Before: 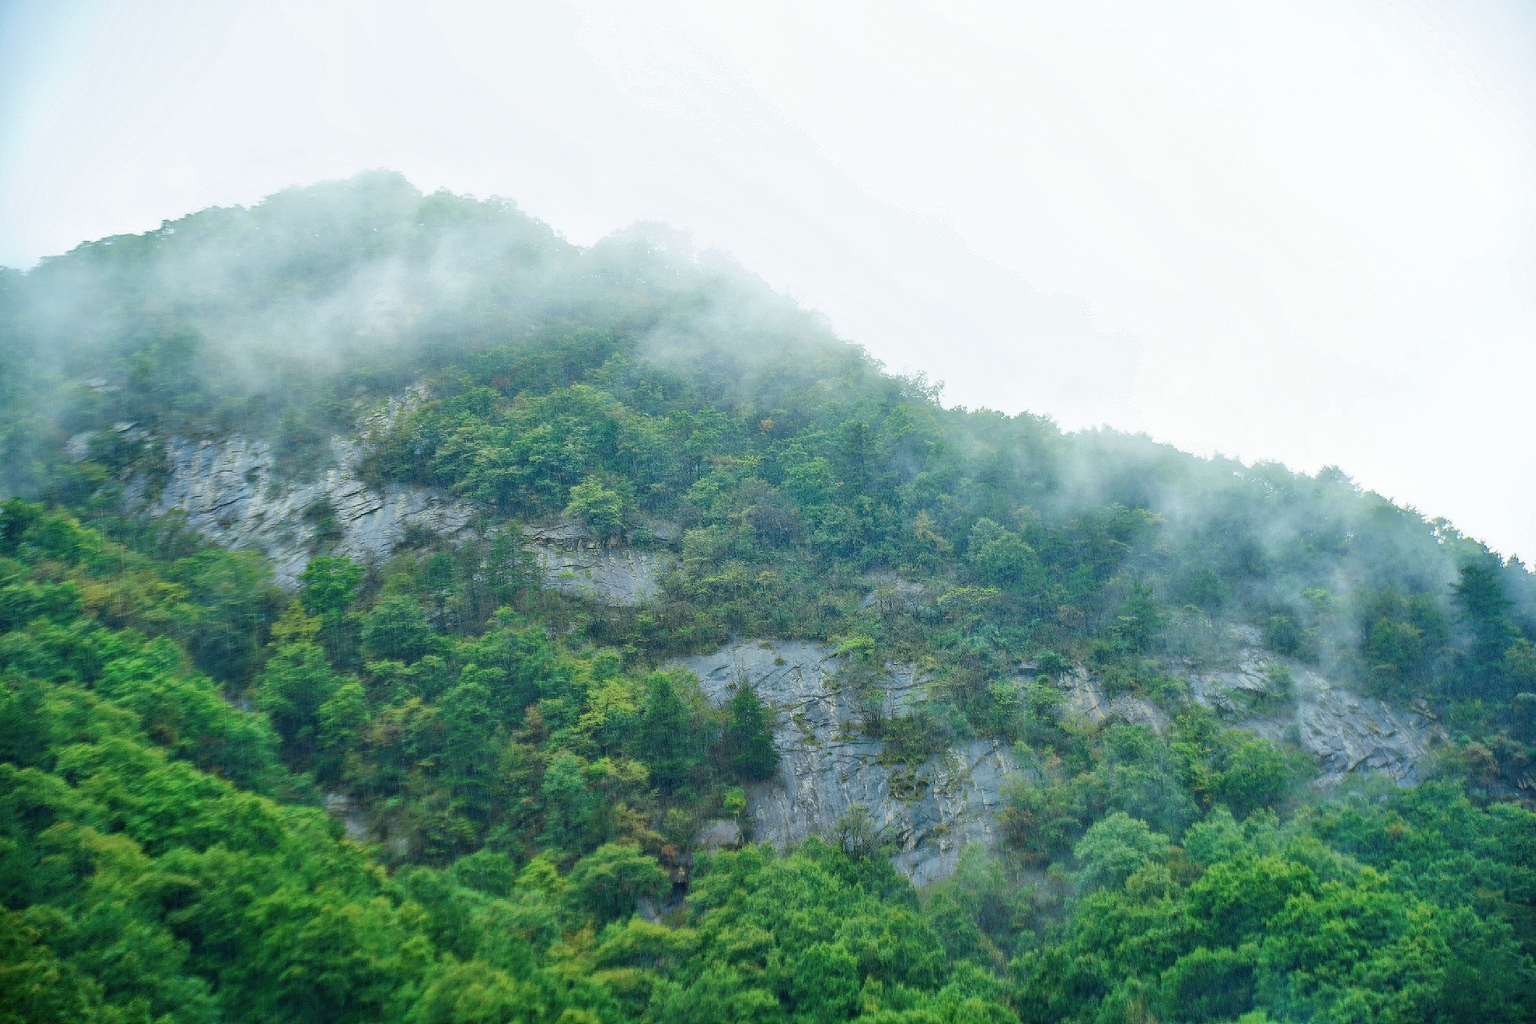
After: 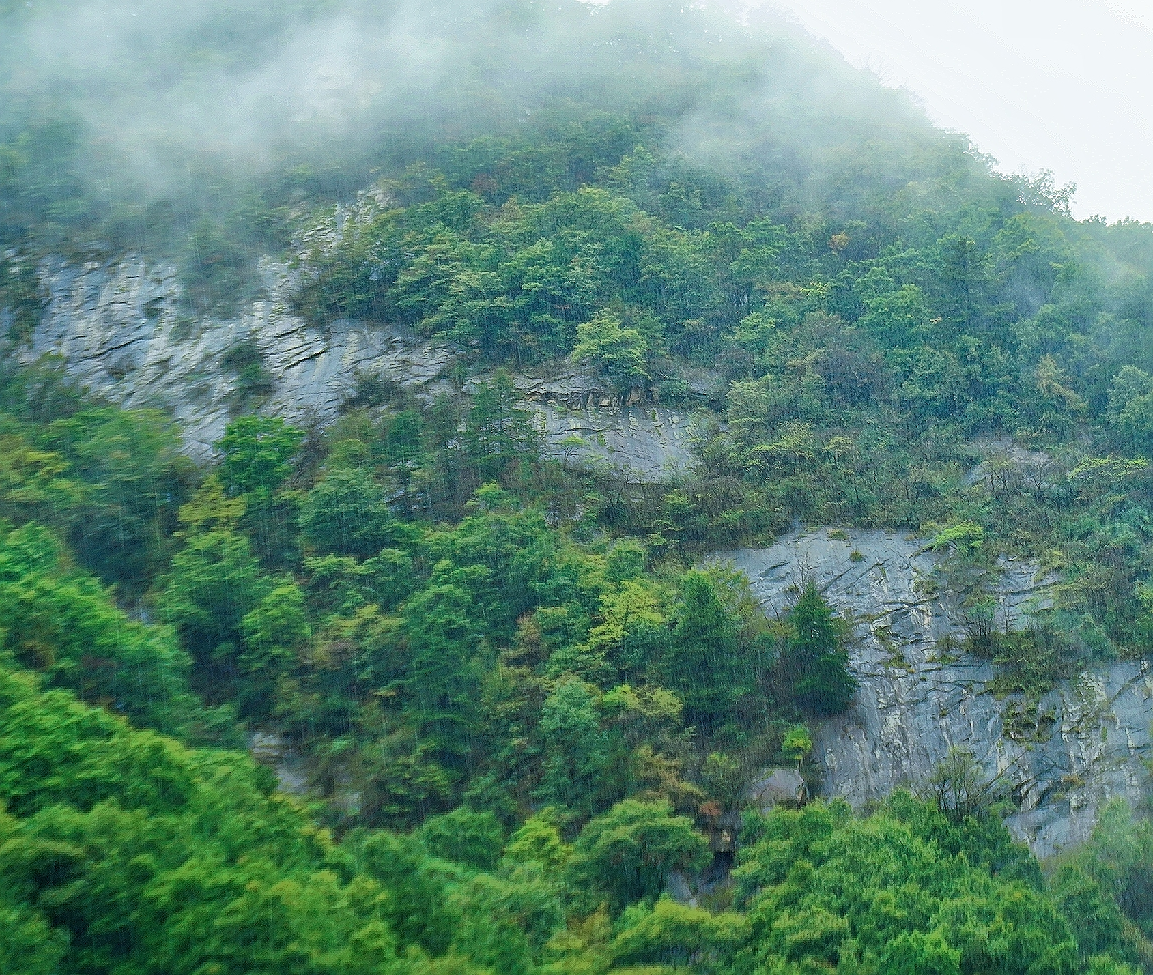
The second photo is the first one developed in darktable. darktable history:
crop: left 8.966%, top 23.852%, right 34.699%, bottom 4.703%
sharpen: on, module defaults
